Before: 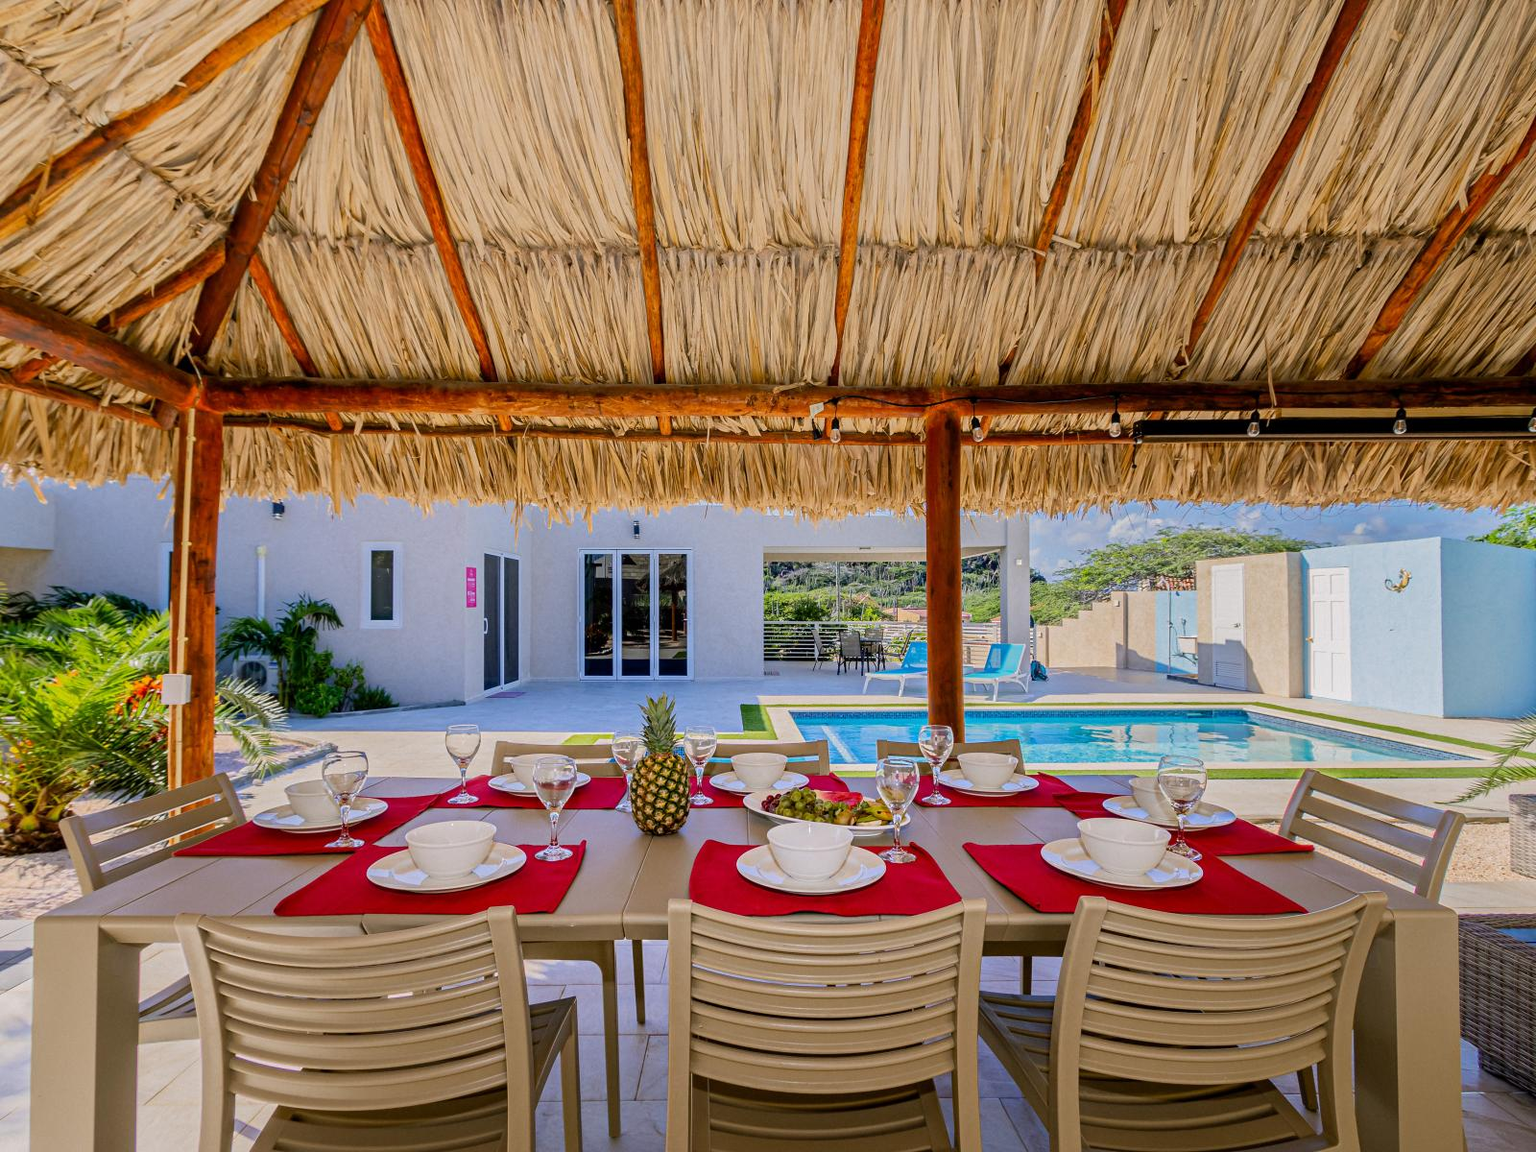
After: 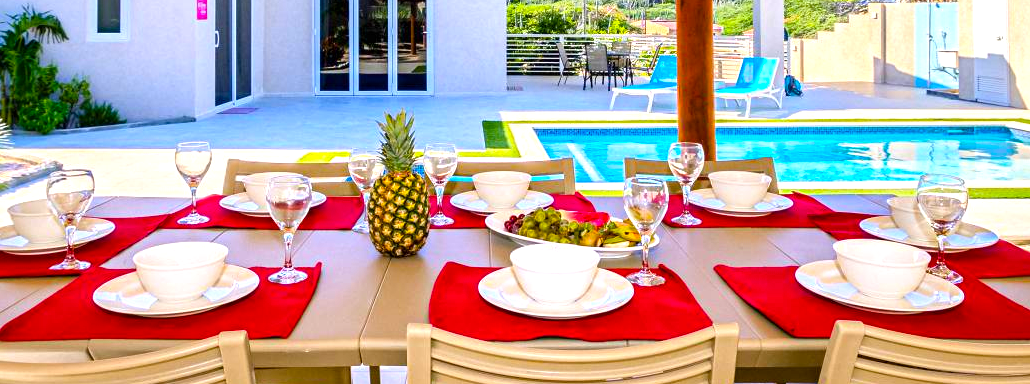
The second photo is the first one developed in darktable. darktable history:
crop: left 18.091%, top 51.13%, right 17.525%, bottom 16.85%
exposure: exposure 1 EV, compensate highlight preservation false
color balance rgb: perceptual saturation grading › global saturation 25%, global vibrance 20%
